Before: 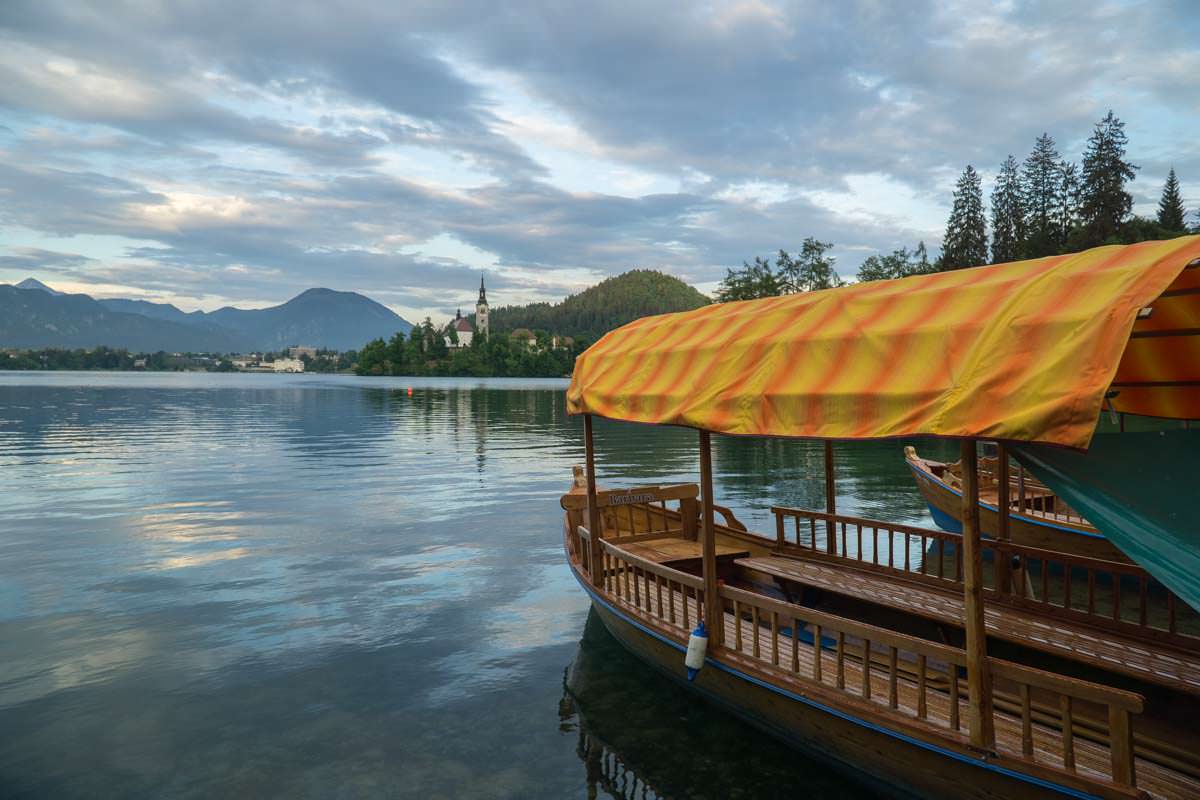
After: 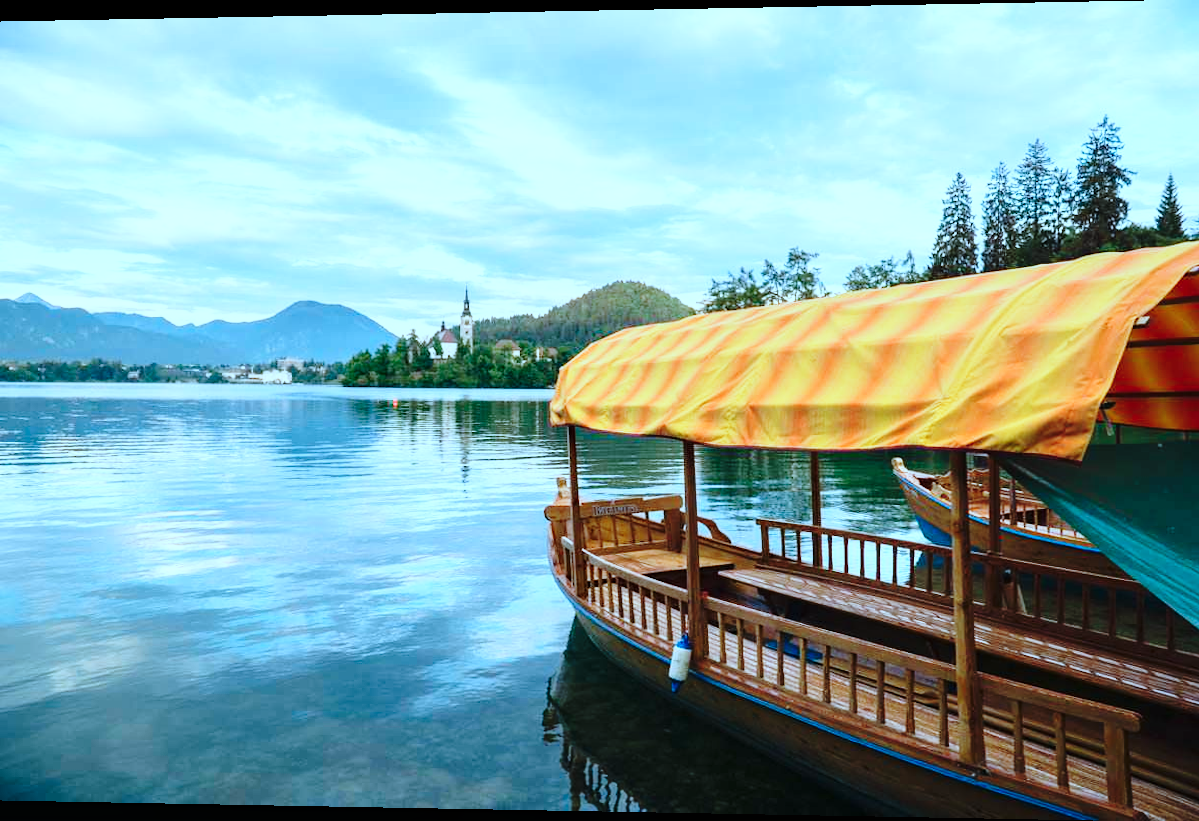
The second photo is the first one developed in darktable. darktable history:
rotate and perspective: lens shift (horizontal) -0.055, automatic cropping off
color correction: highlights a* -9.35, highlights b* -23.15
base curve: curves: ch0 [(0, 0) (0.028, 0.03) (0.105, 0.232) (0.387, 0.748) (0.754, 0.968) (1, 1)], fusion 1, exposure shift 0.576, preserve colors none
